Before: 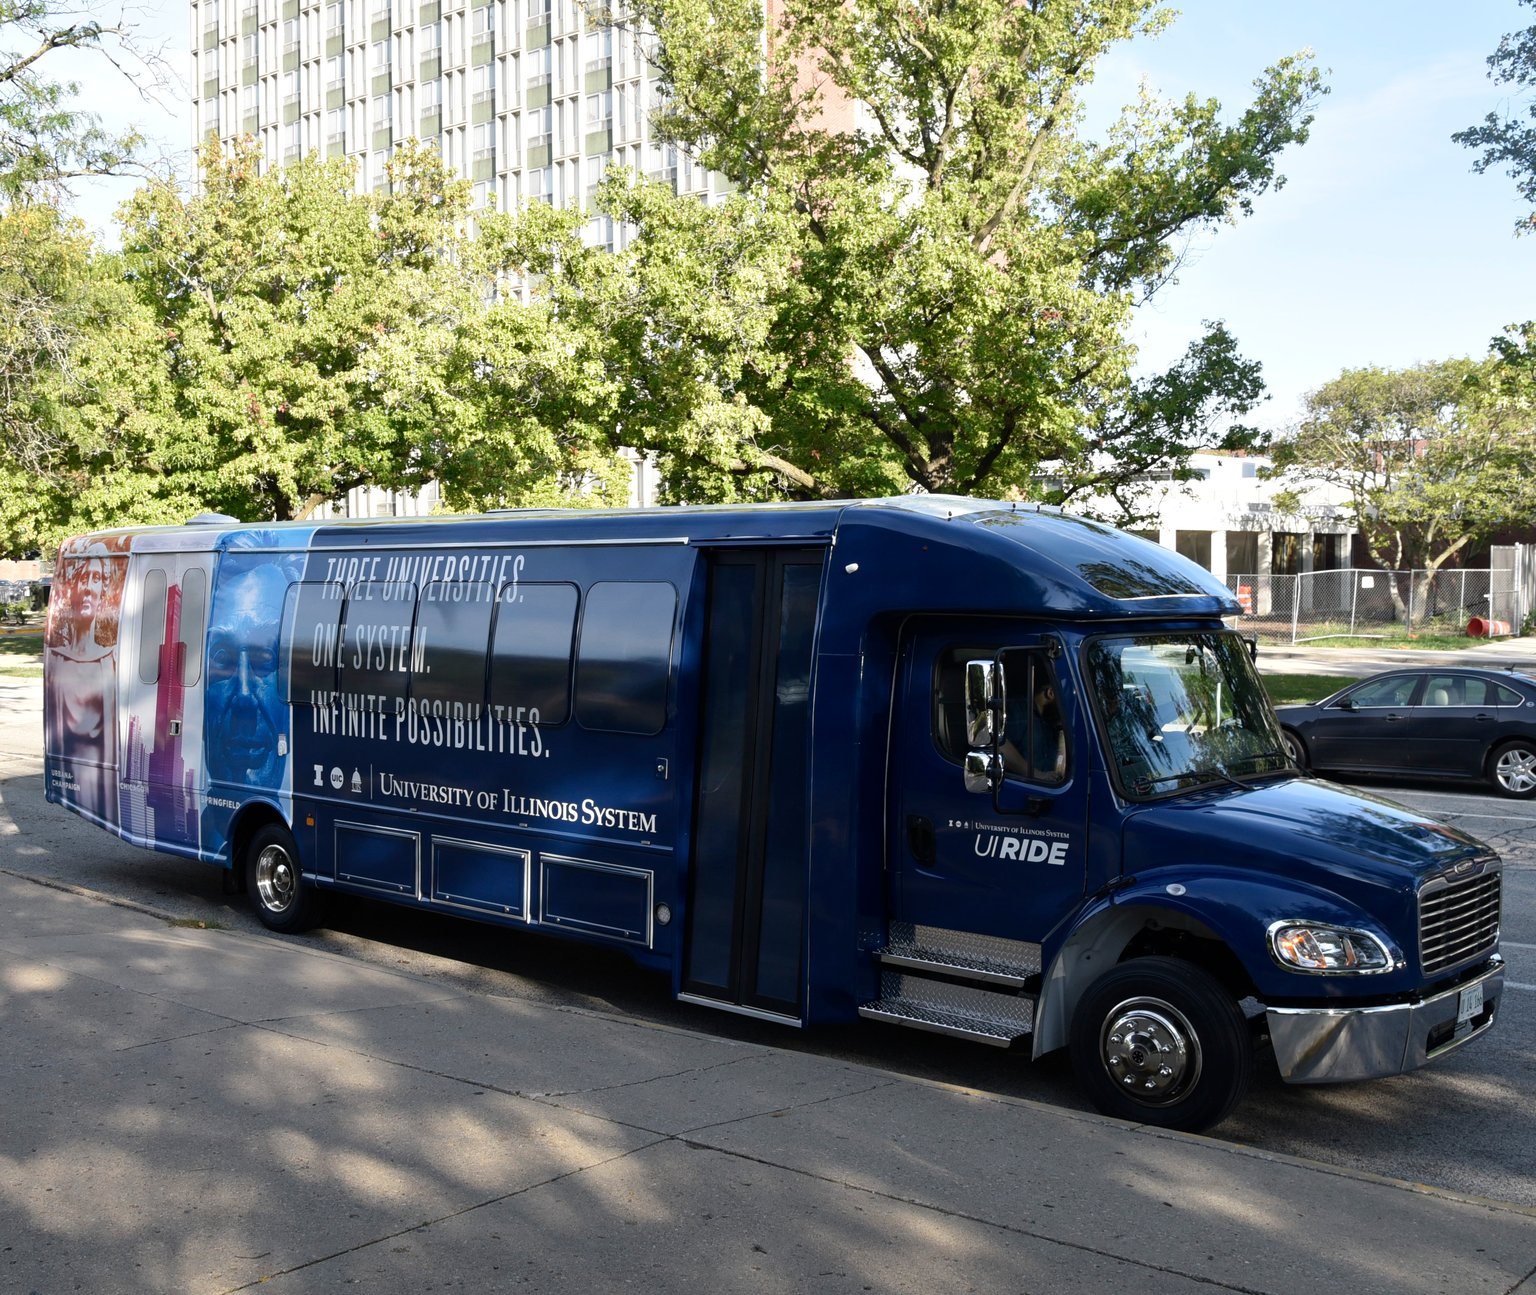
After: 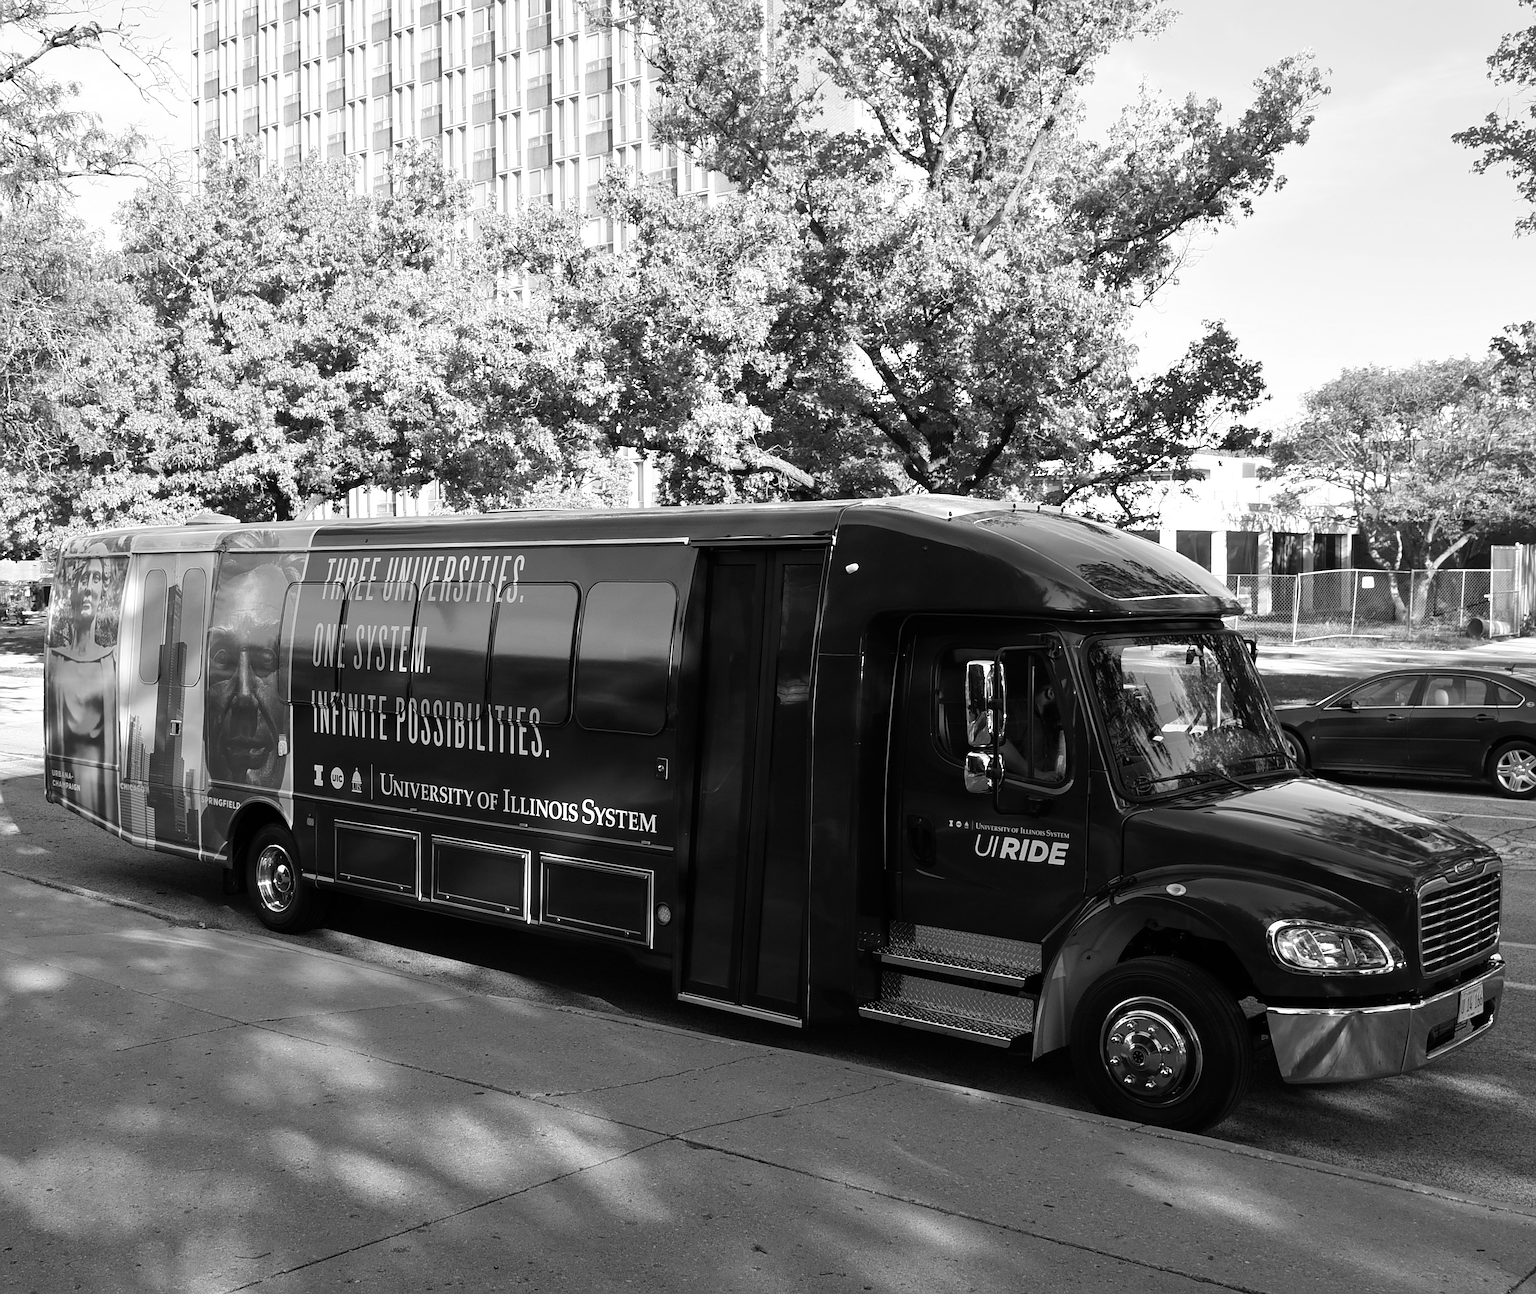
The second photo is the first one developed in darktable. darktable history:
sharpen: on, module defaults
contrast brightness saturation: saturation -1
